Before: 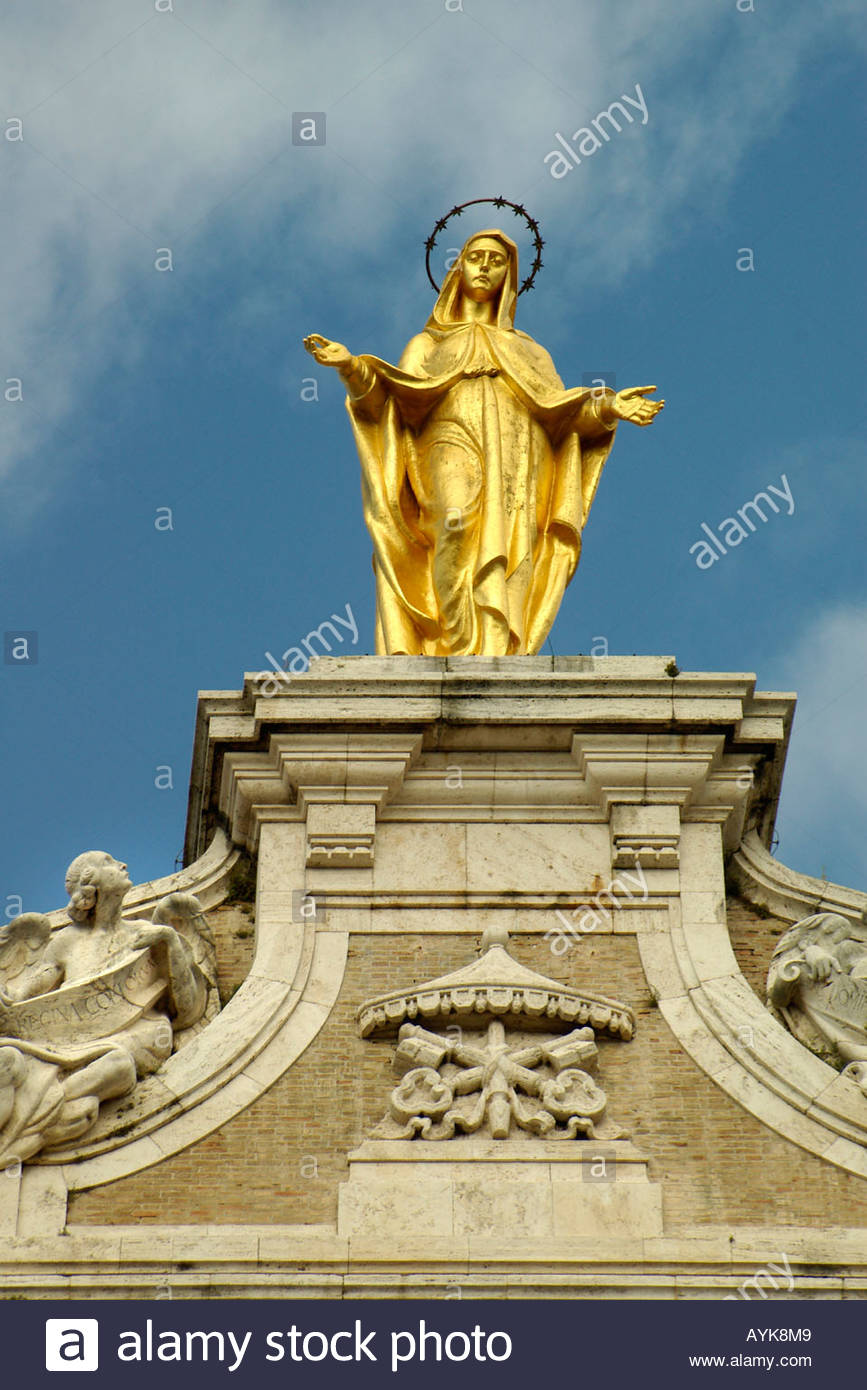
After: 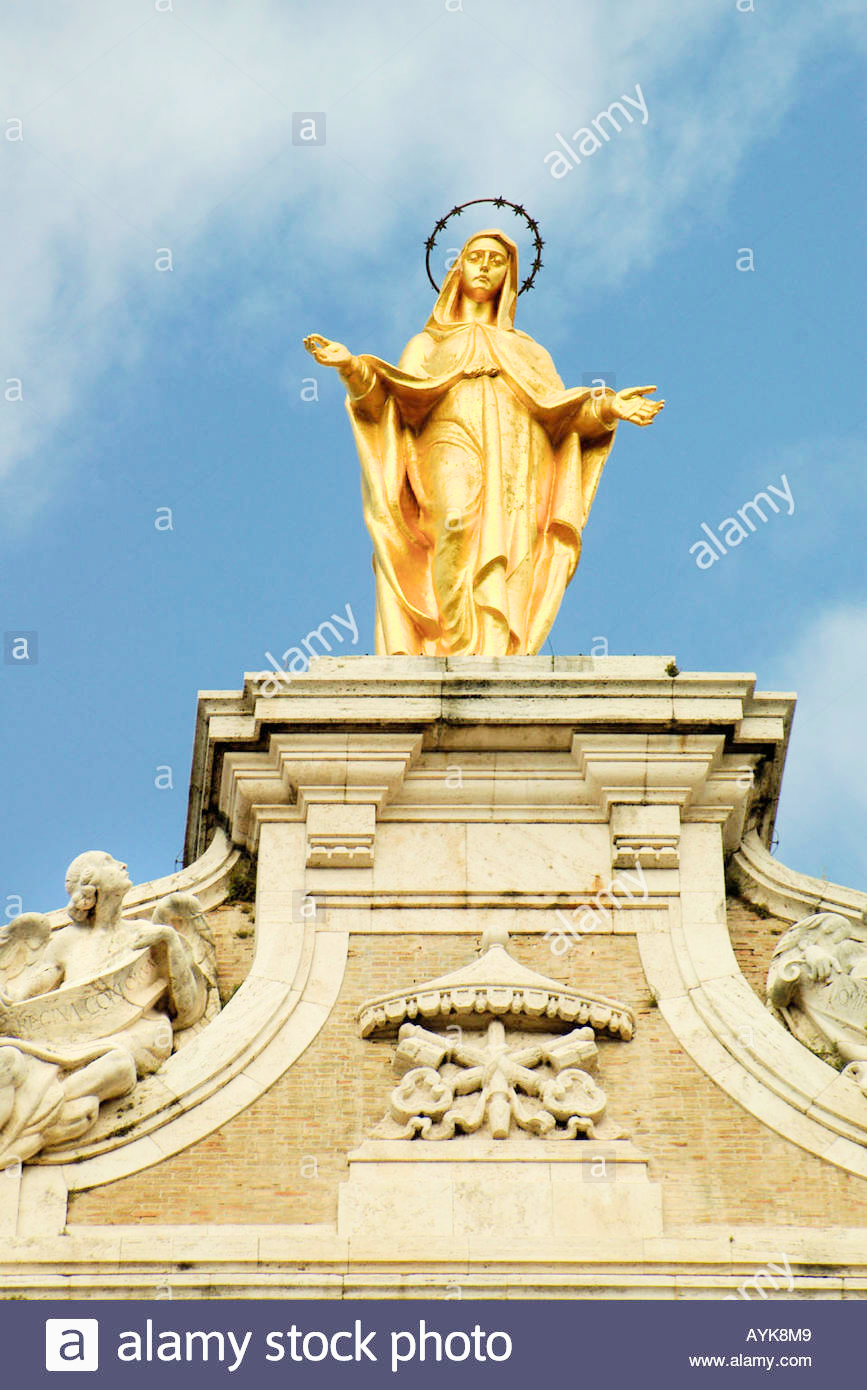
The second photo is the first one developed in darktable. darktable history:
filmic rgb: black relative exposure -7.65 EV, white relative exposure 4.56 EV, hardness 3.61
exposure: black level correction 0, exposure 1.55 EV, compensate exposure bias true, compensate highlight preservation false
